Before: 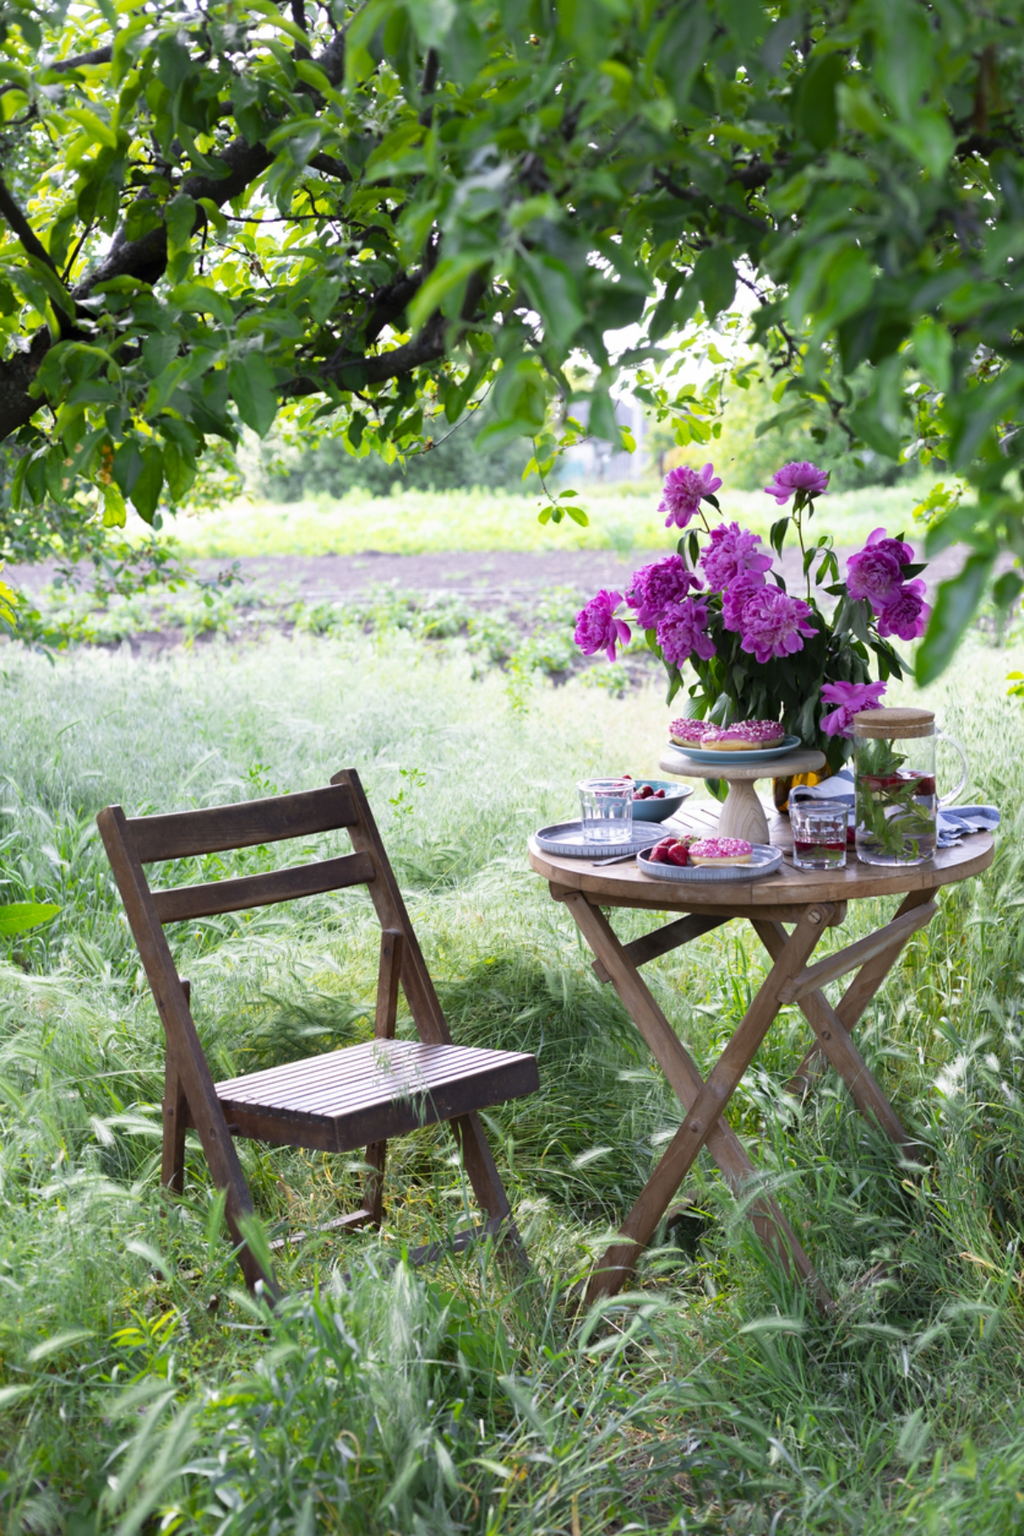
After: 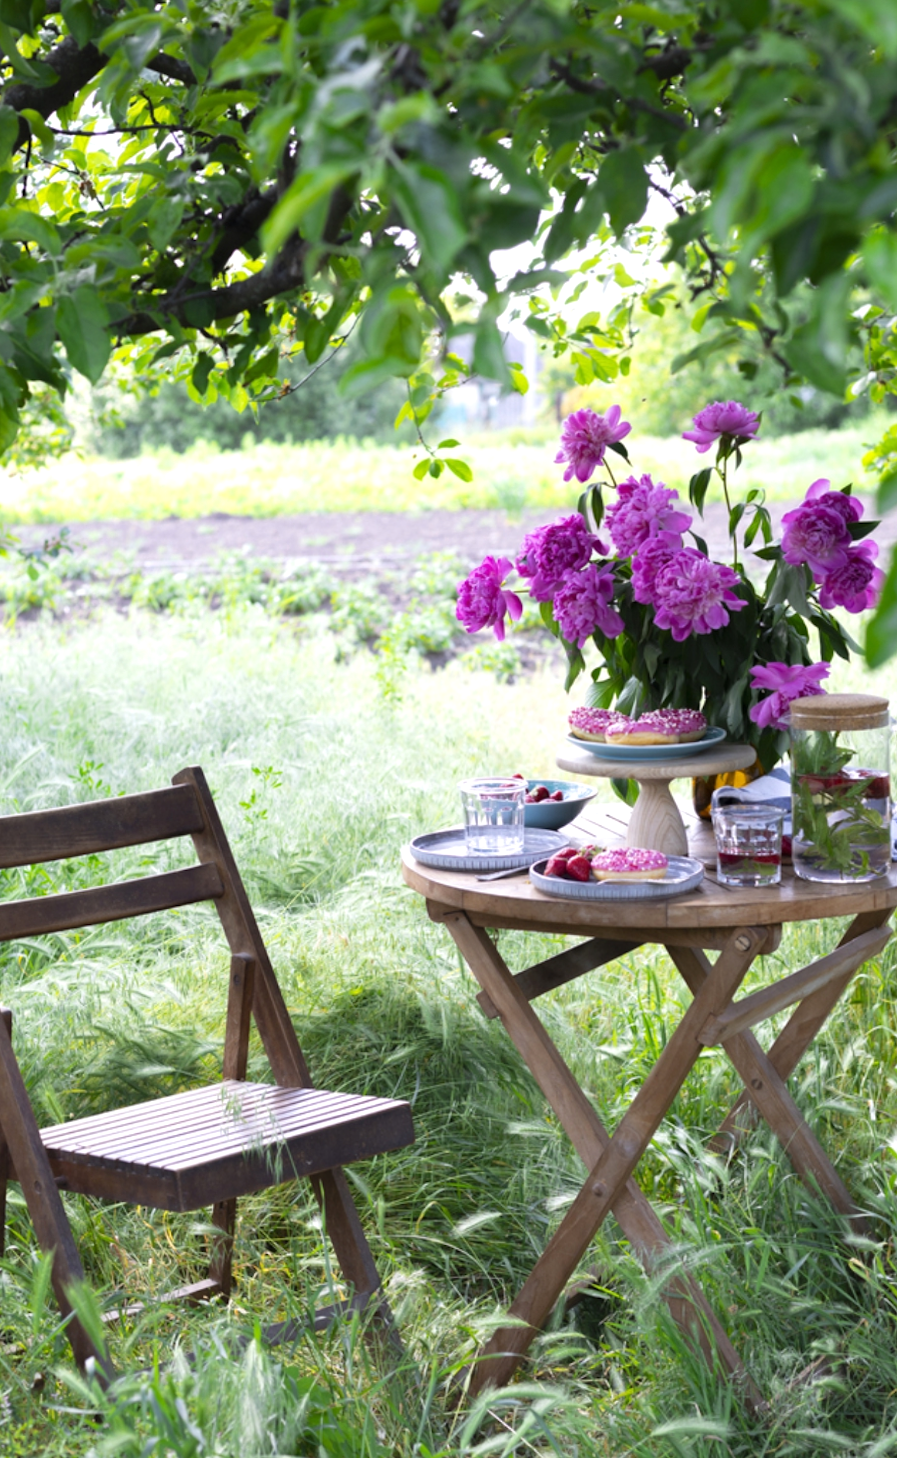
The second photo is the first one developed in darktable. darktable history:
white balance: emerald 1
exposure: exposure 0.2 EV, compensate highlight preservation false
rotate and perspective: lens shift (horizontal) -0.055, automatic cropping off
crop: left 16.768%, top 8.653%, right 8.362%, bottom 12.485%
